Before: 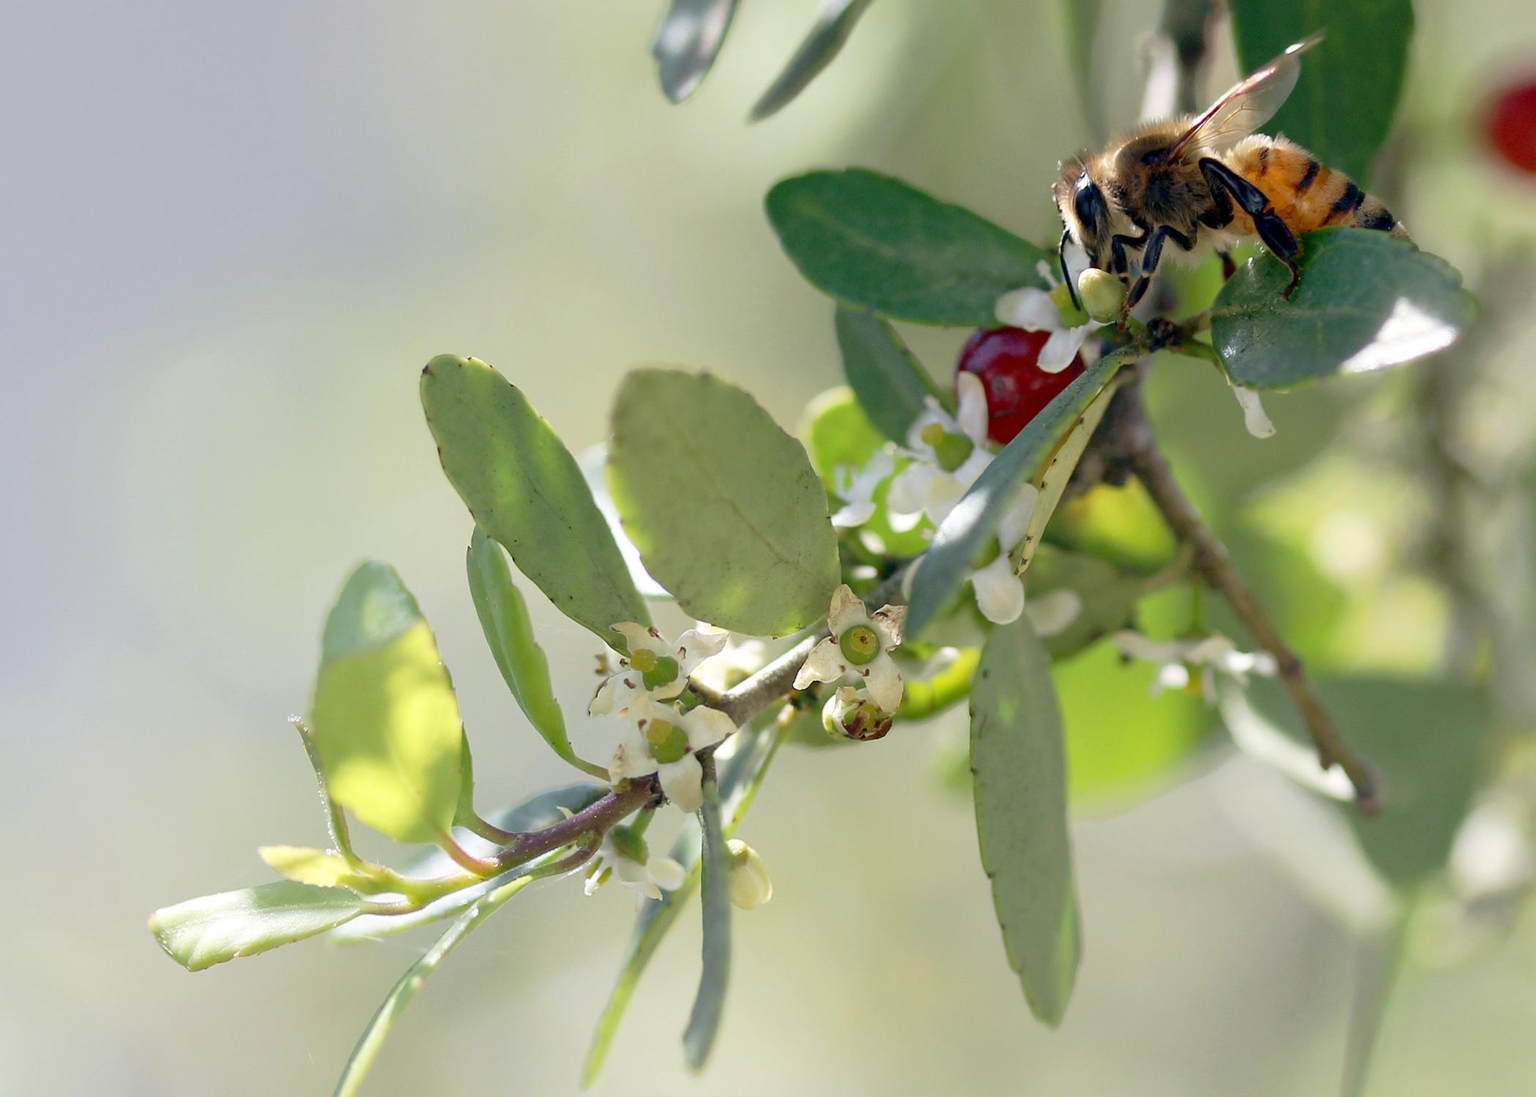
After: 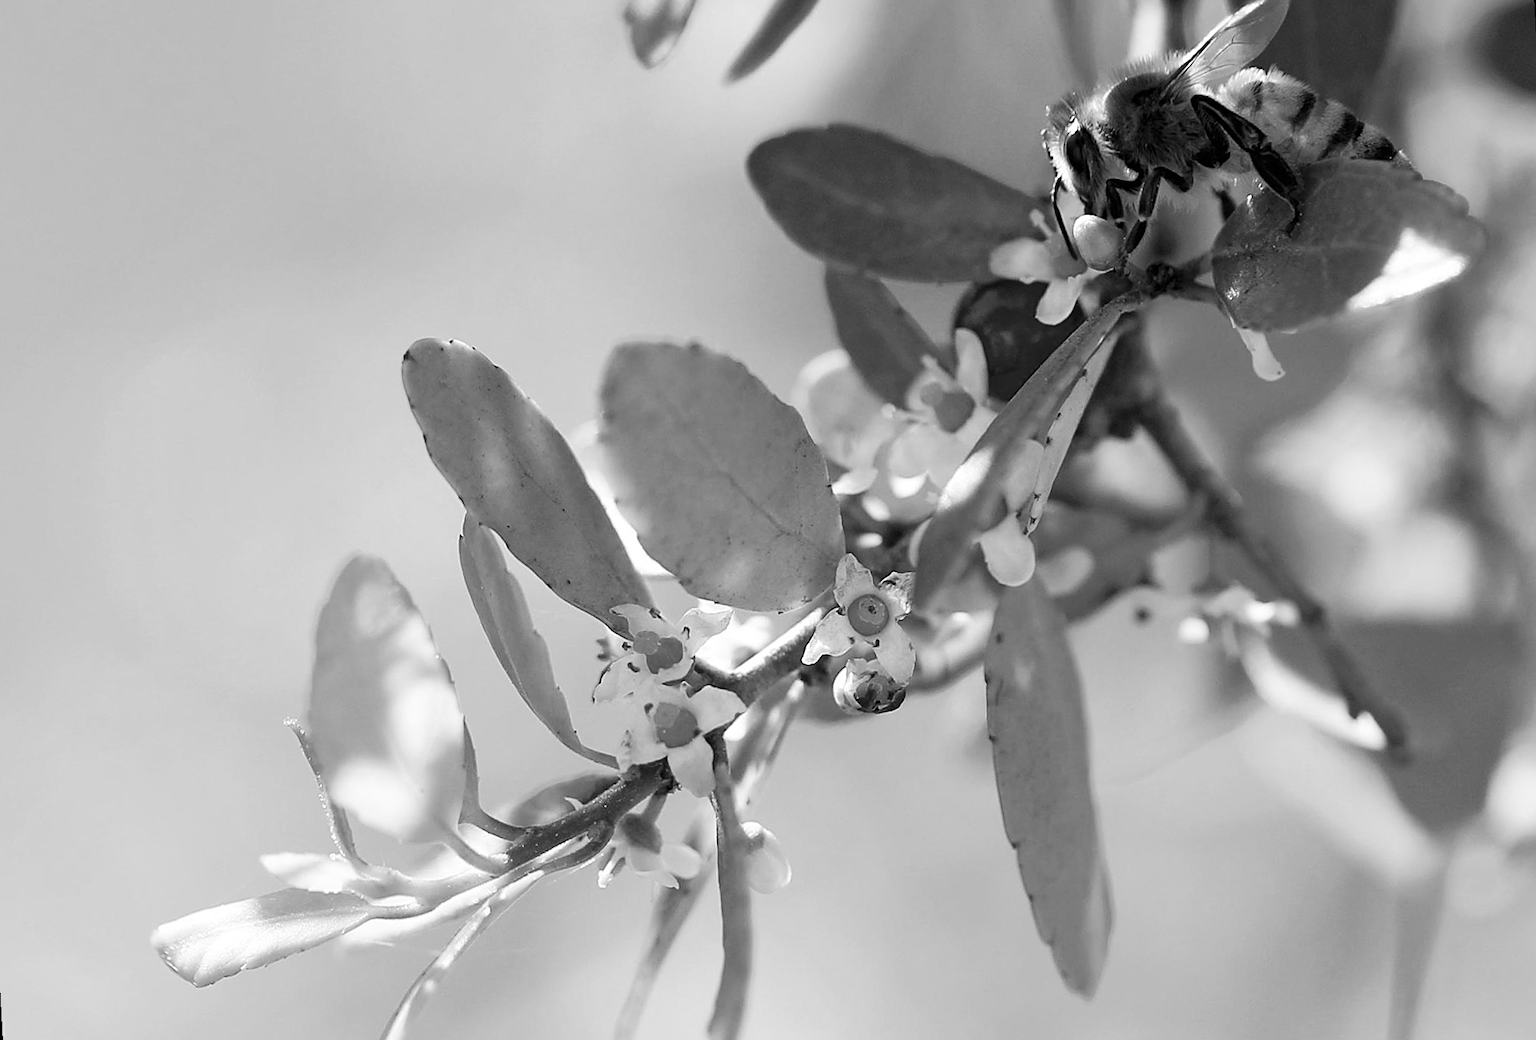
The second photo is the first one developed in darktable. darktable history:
rotate and perspective: rotation -3°, crop left 0.031, crop right 0.968, crop top 0.07, crop bottom 0.93
color balance rgb: global vibrance -1%, saturation formula JzAzBz (2021)
tone curve: curves: ch0 [(0, 0) (0.003, 0.003) (0.011, 0.011) (0.025, 0.022) (0.044, 0.039) (0.069, 0.055) (0.1, 0.074) (0.136, 0.101) (0.177, 0.134) (0.224, 0.171) (0.277, 0.216) (0.335, 0.277) (0.399, 0.345) (0.468, 0.427) (0.543, 0.526) (0.623, 0.636) (0.709, 0.731) (0.801, 0.822) (0.898, 0.917) (1, 1)], preserve colors none
sharpen: radius 1.967
color balance: input saturation 80.07%
color zones: curves: ch1 [(0, -0.394) (0.143, -0.394) (0.286, -0.394) (0.429, -0.392) (0.571, -0.391) (0.714, -0.391) (0.857, -0.391) (1, -0.394)]
